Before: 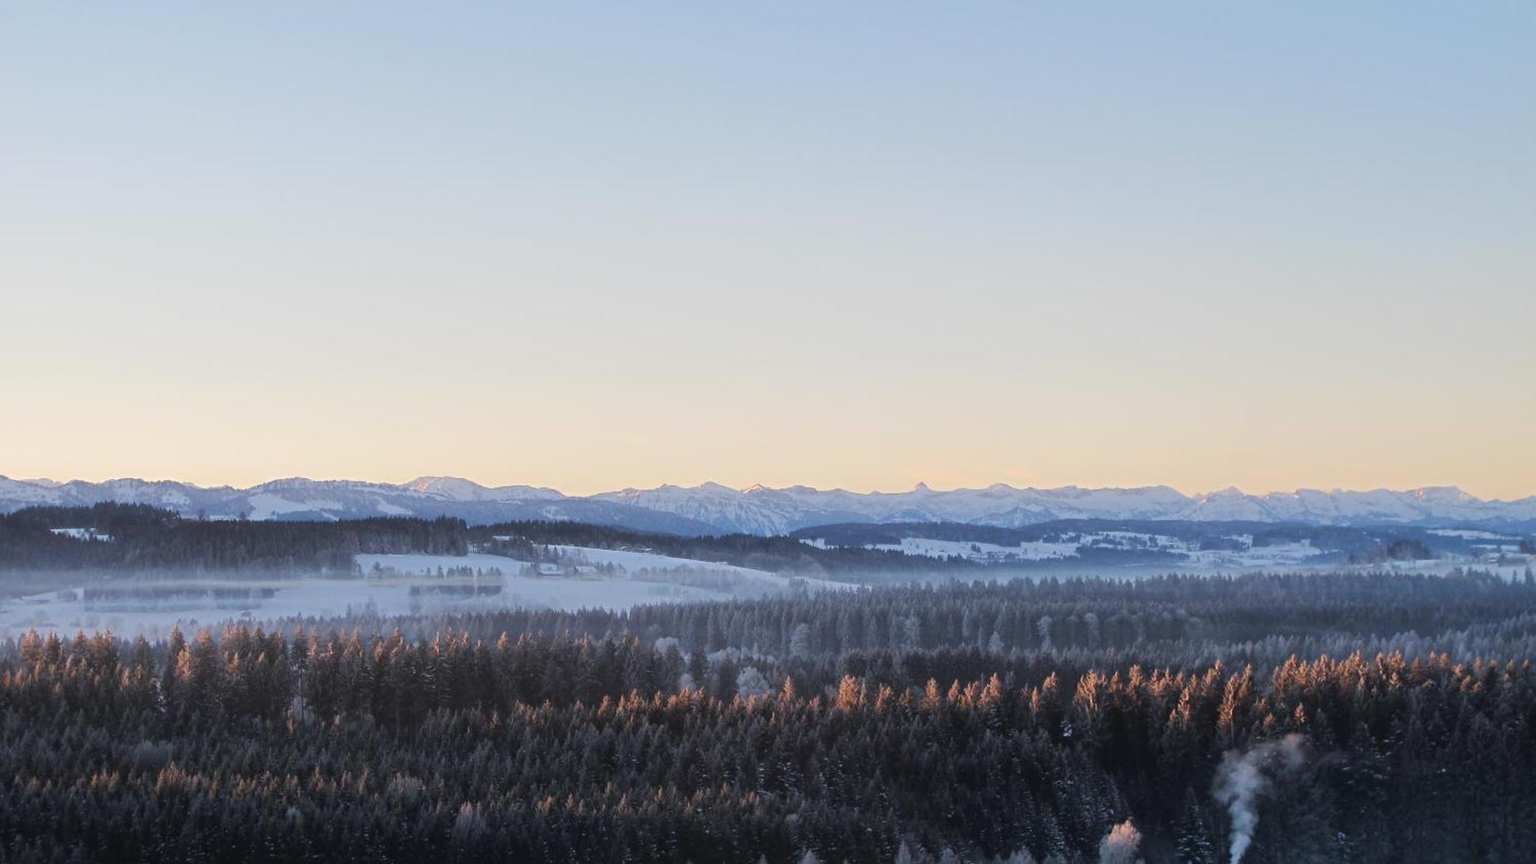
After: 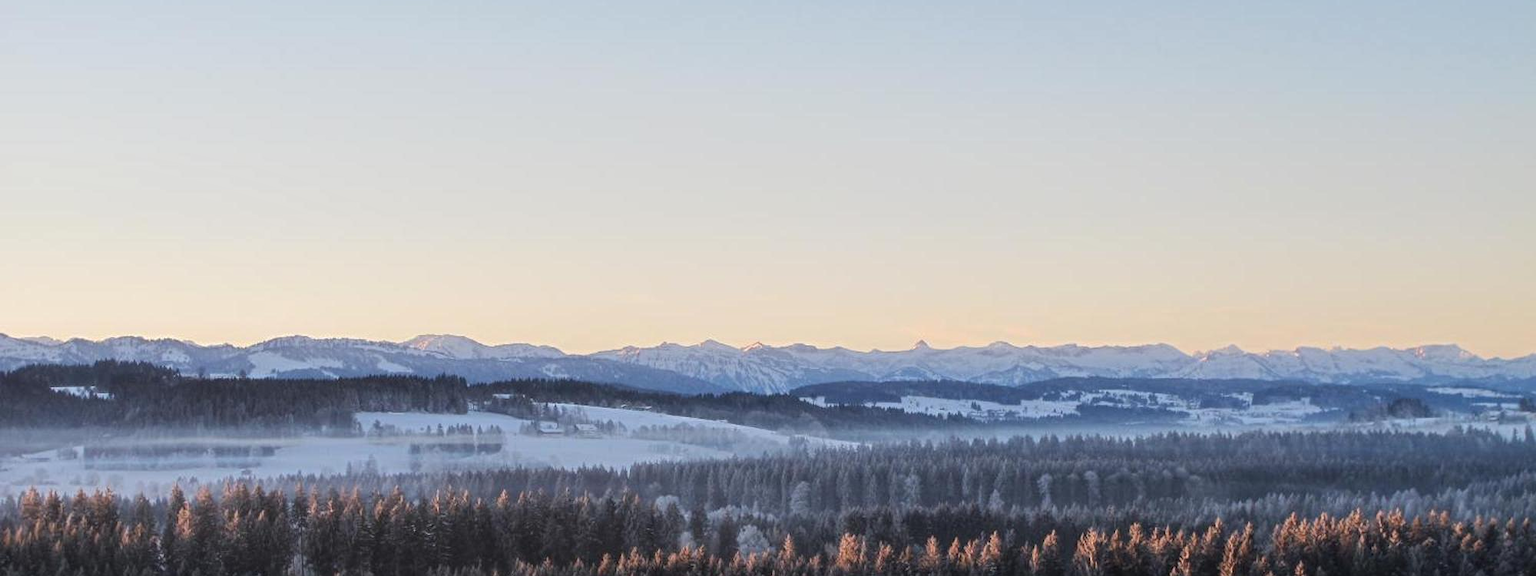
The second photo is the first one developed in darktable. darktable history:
crop: top 16.493%, bottom 16.765%
local contrast: on, module defaults
